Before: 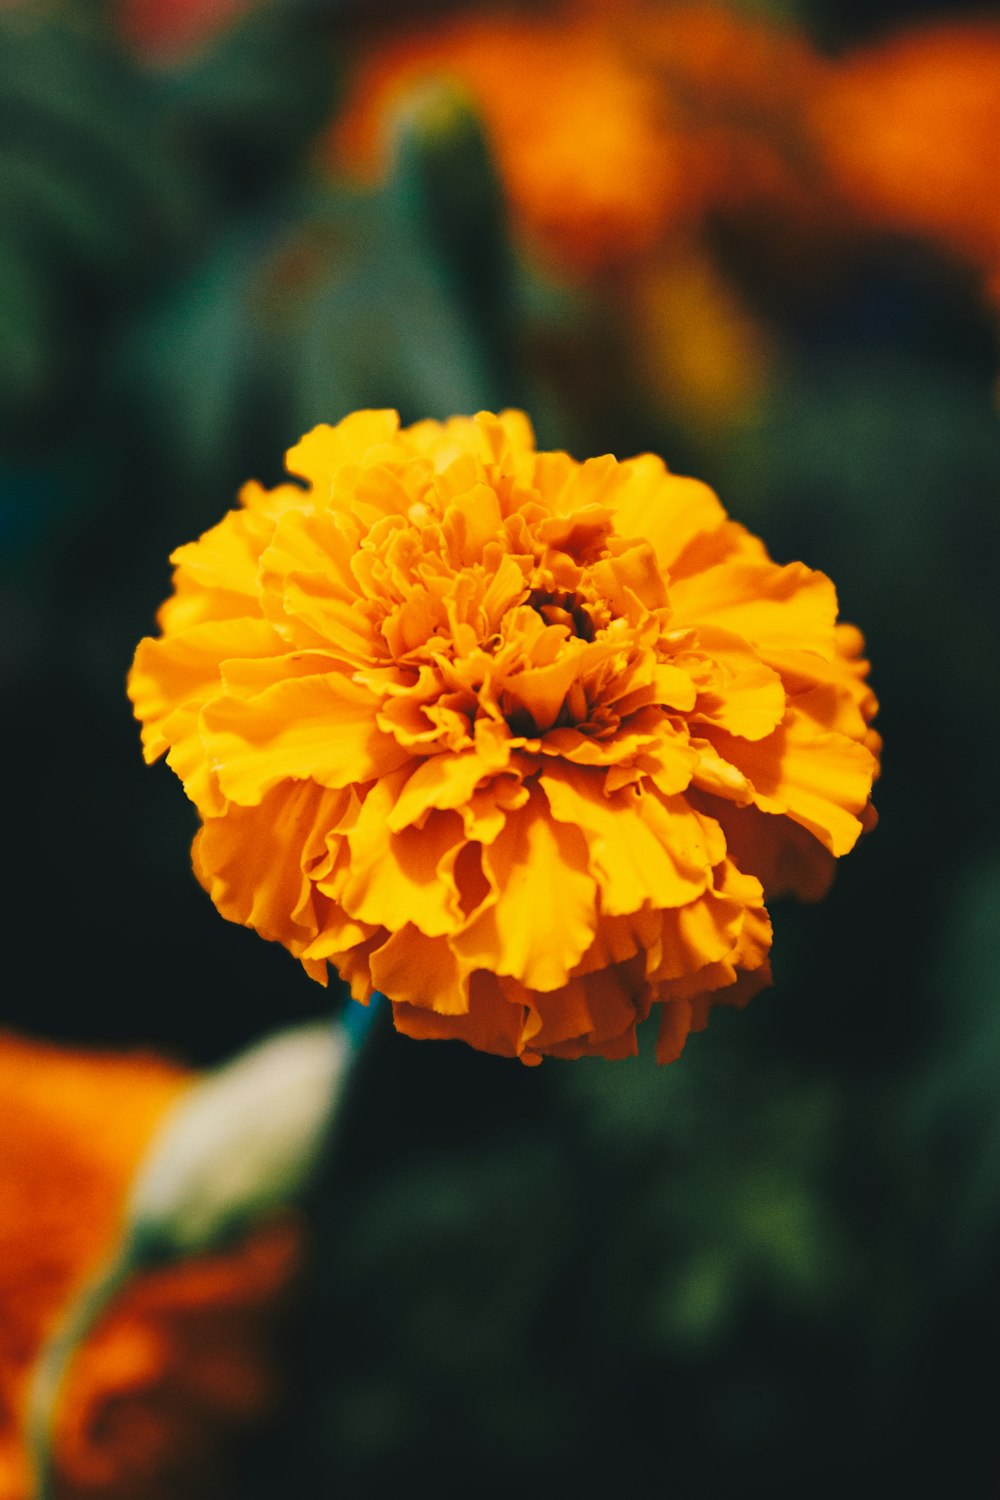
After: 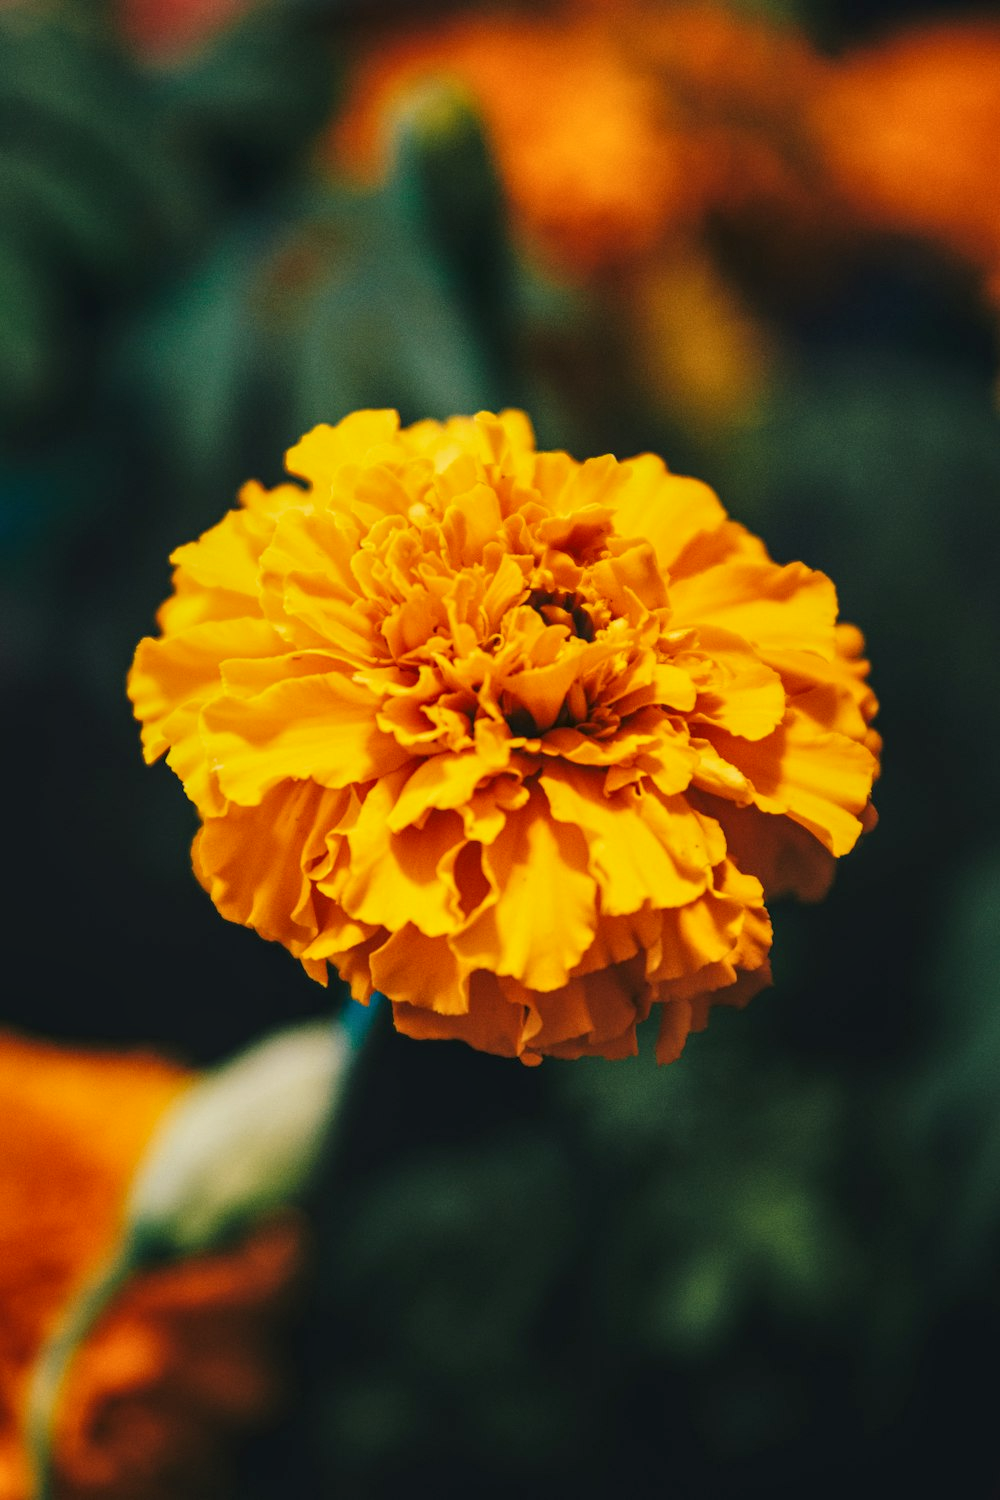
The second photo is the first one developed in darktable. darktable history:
color correction: highlights a* -2.66, highlights b* 2.46
local contrast: on, module defaults
